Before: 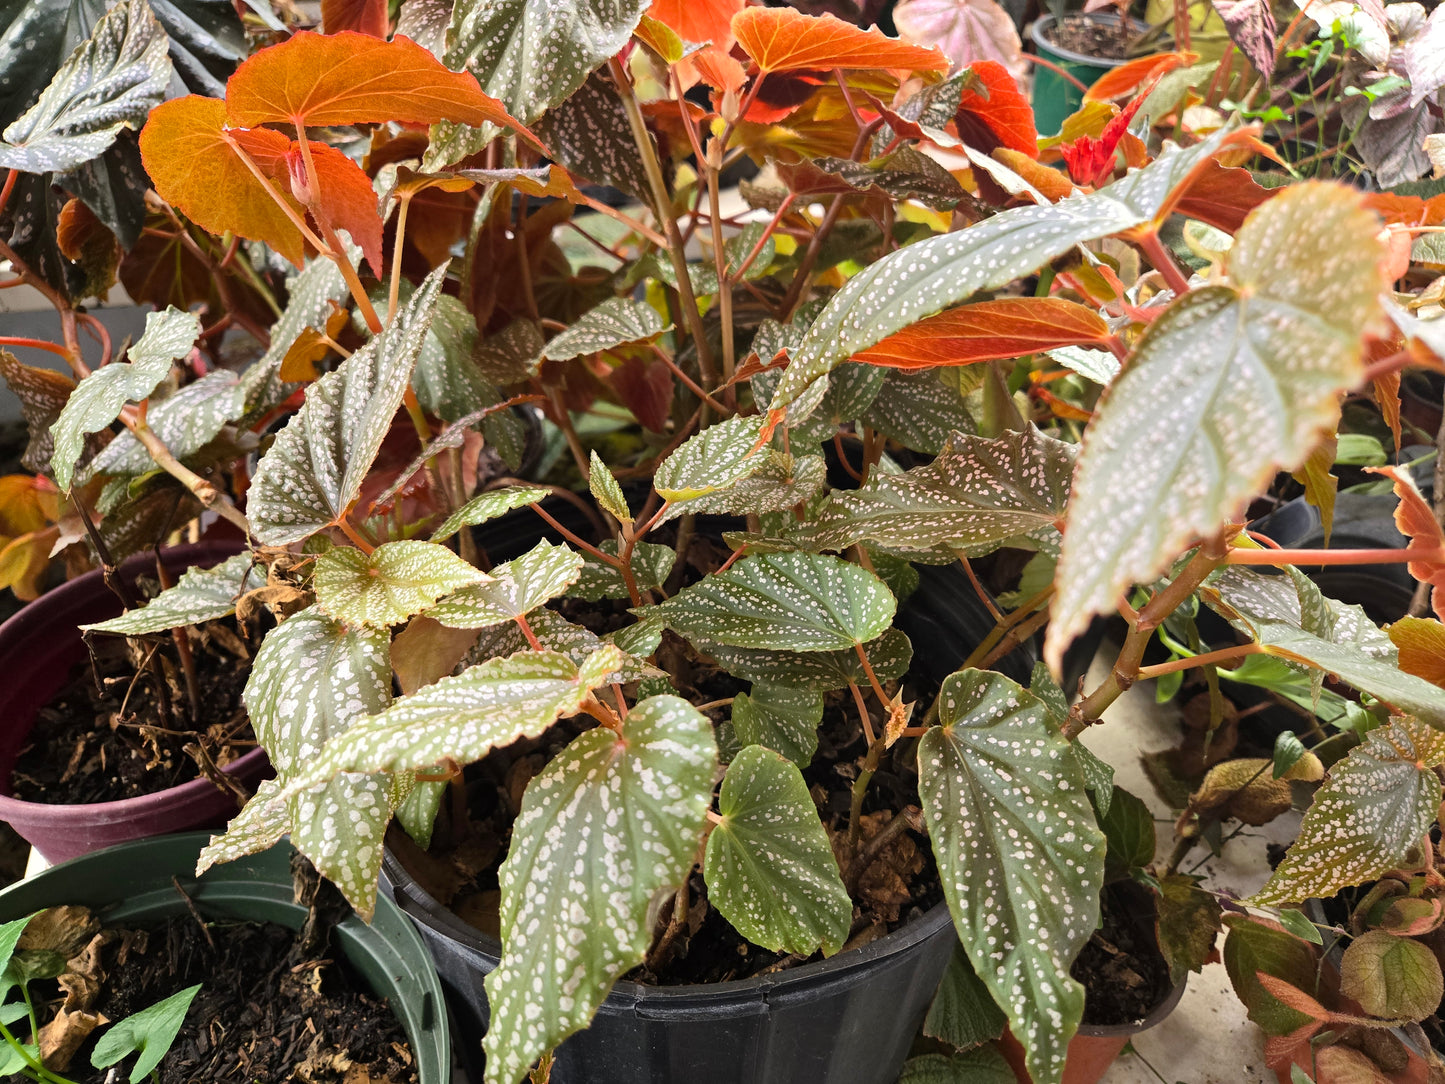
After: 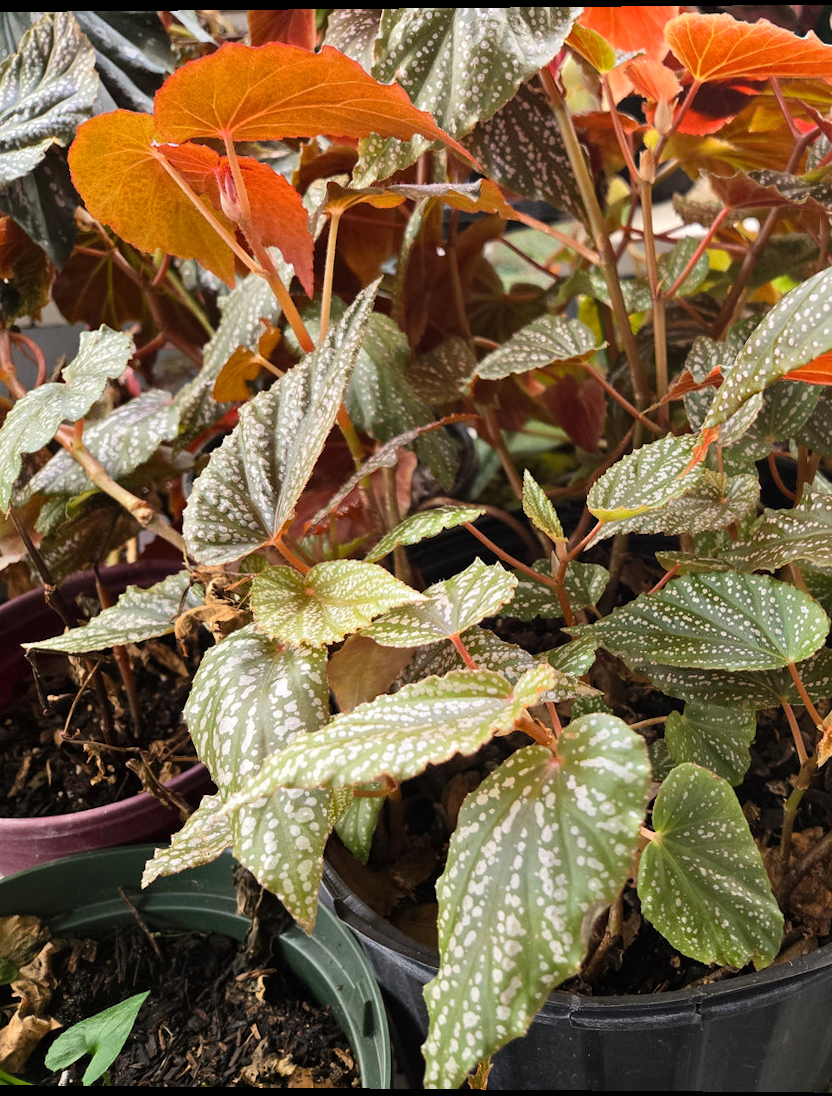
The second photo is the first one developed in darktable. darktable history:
crop: left 5.114%, right 38.589%
rotate and perspective: lens shift (vertical) 0.048, lens shift (horizontal) -0.024, automatic cropping off
